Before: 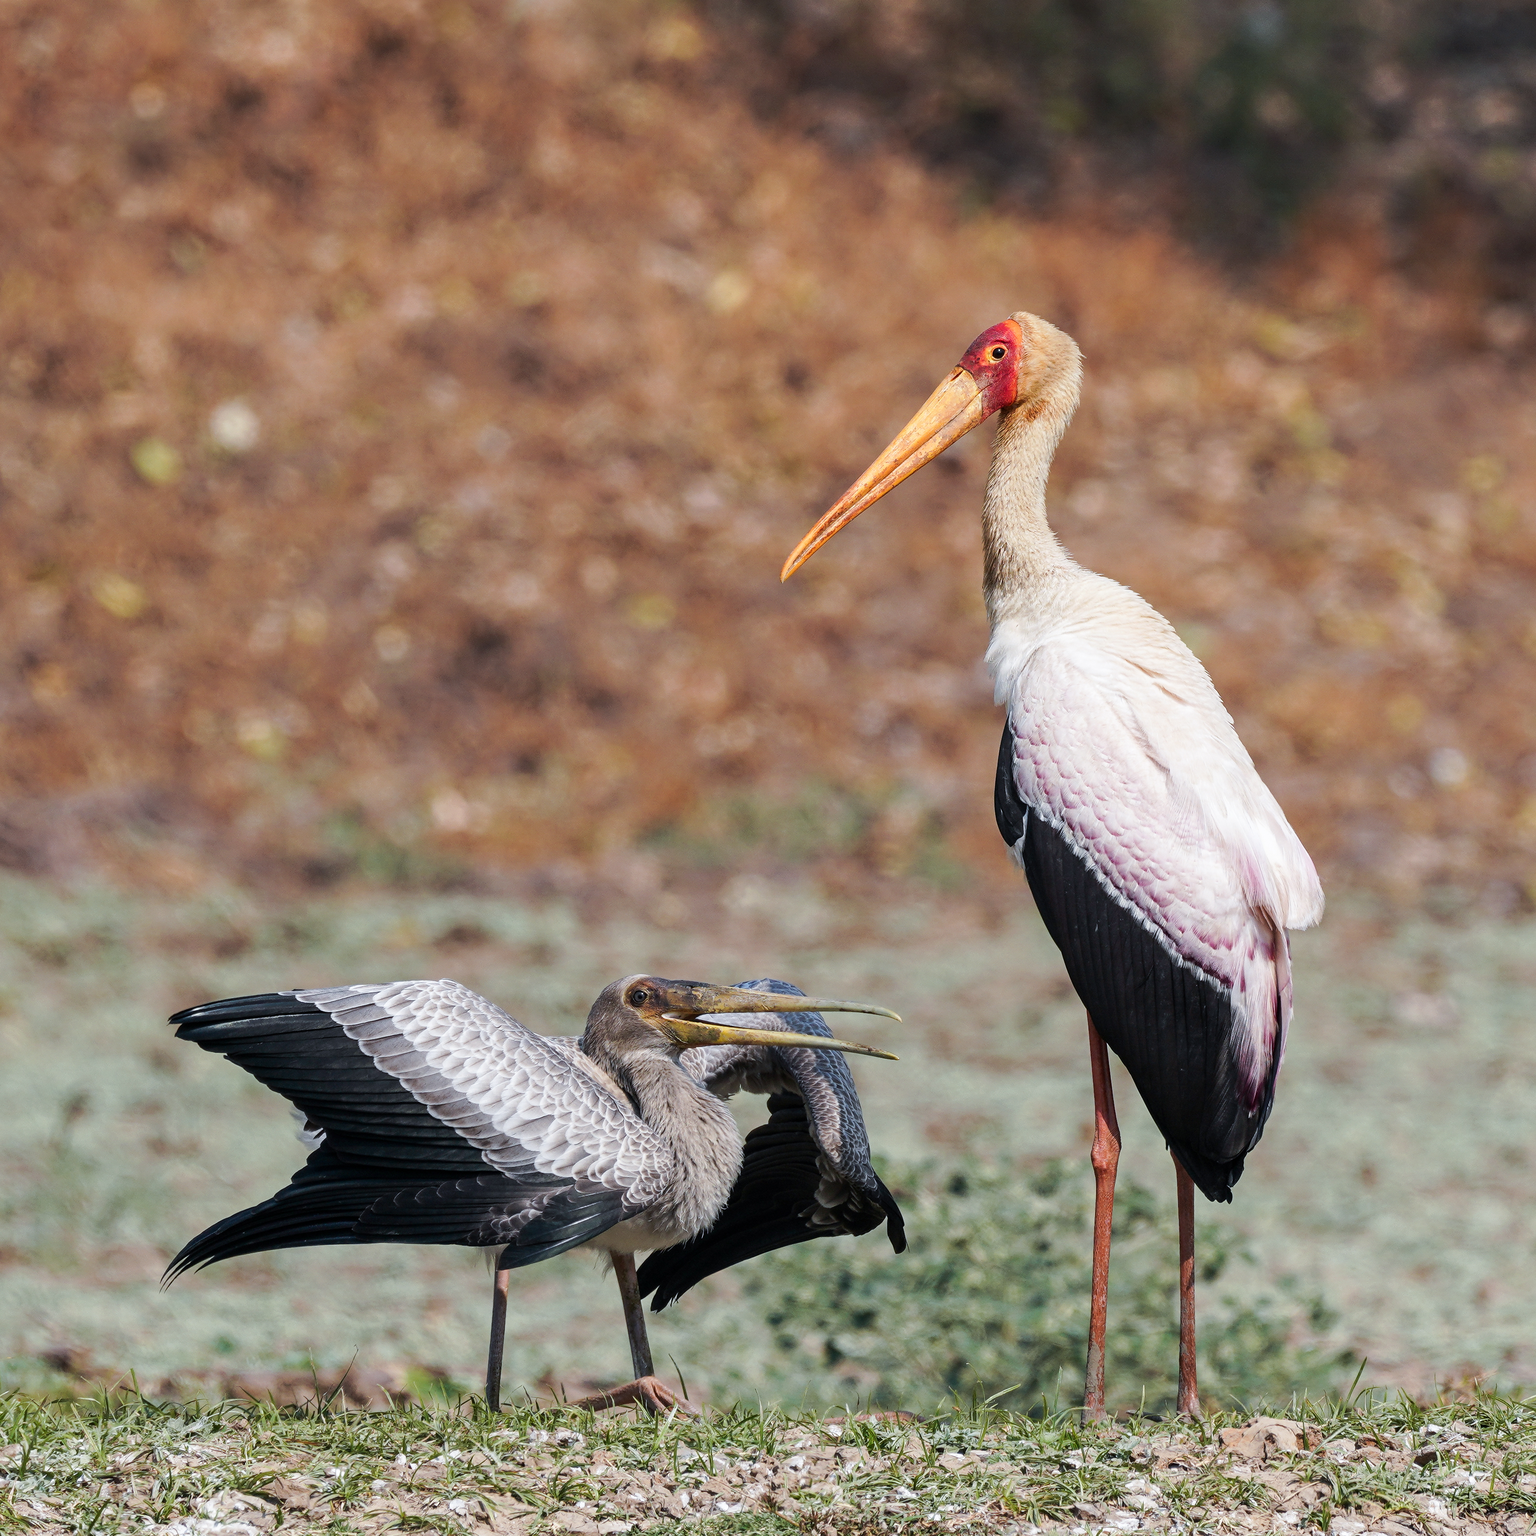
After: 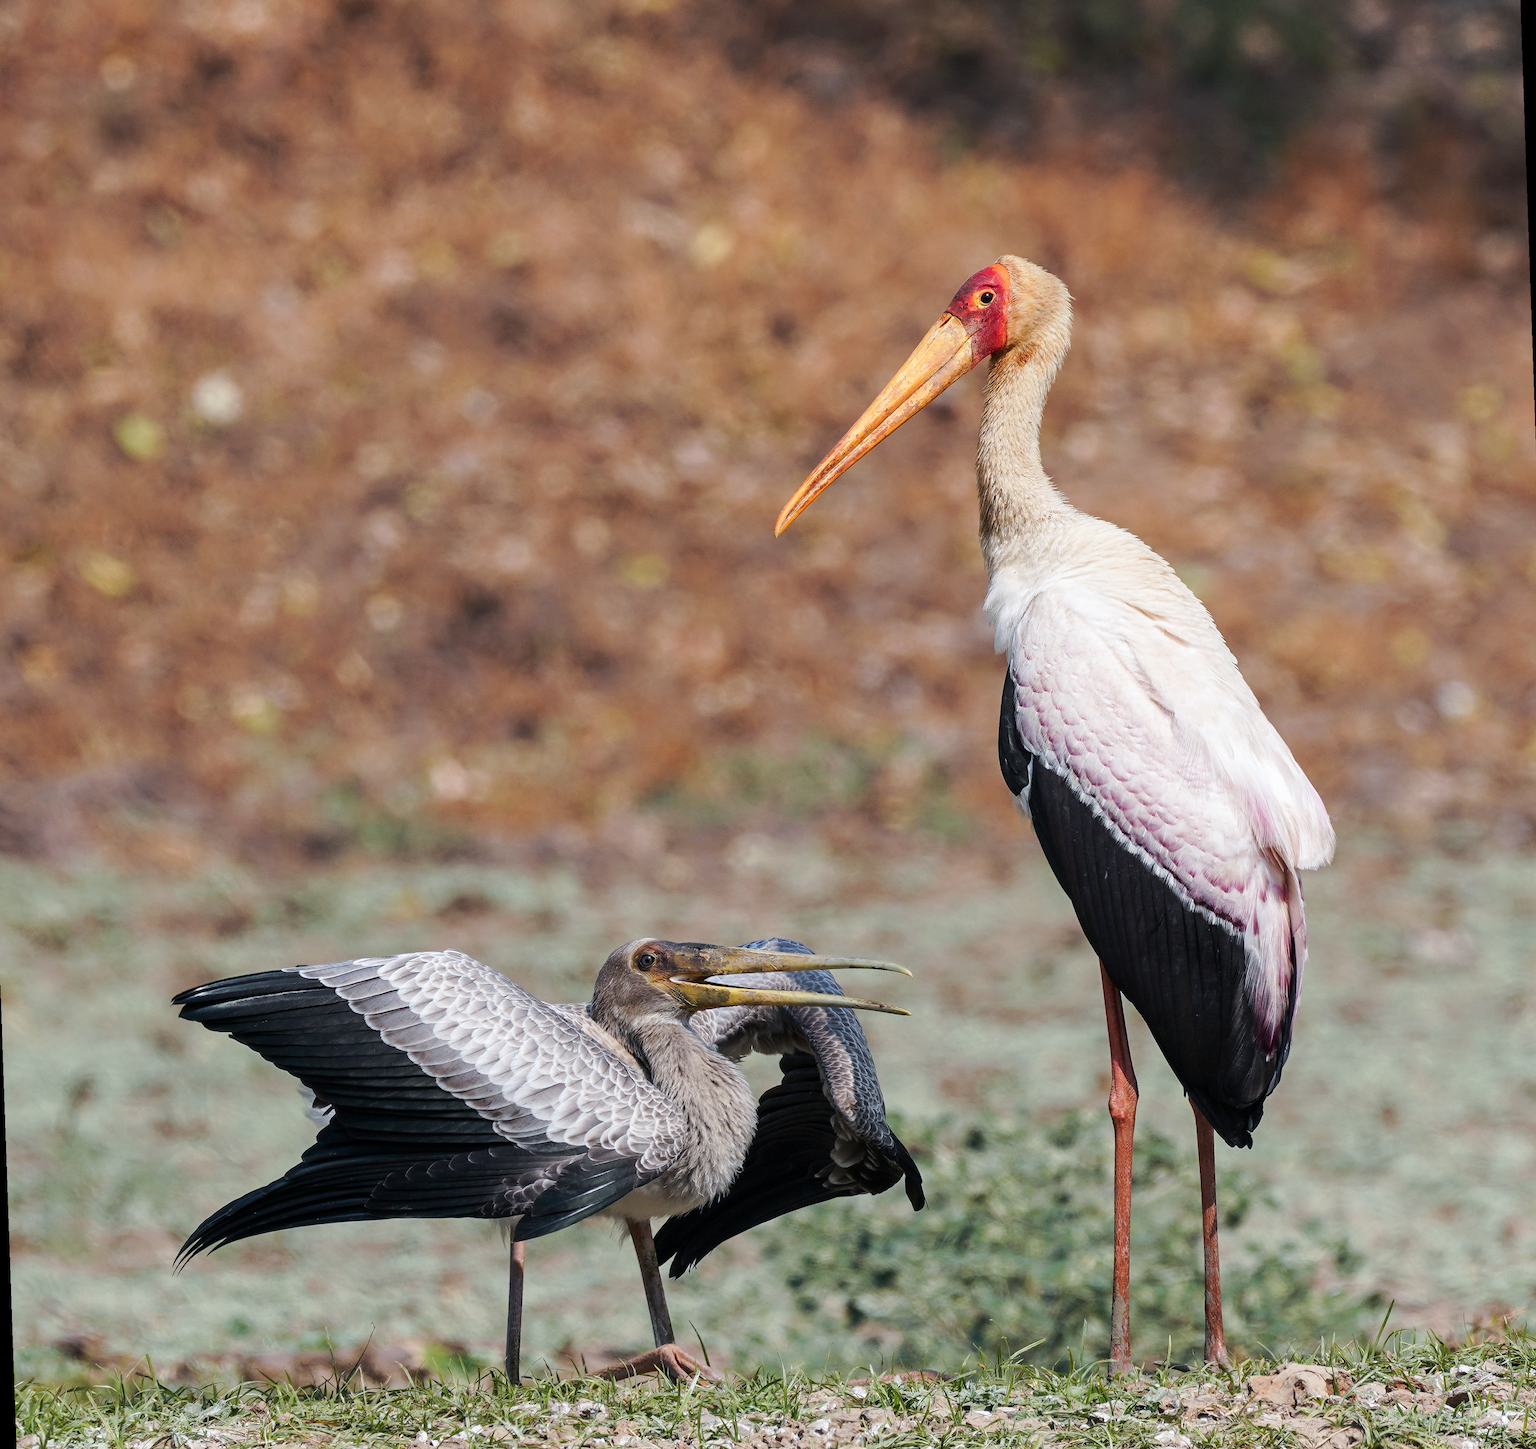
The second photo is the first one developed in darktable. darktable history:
rotate and perspective: rotation -2°, crop left 0.022, crop right 0.978, crop top 0.049, crop bottom 0.951
levels: mode automatic
